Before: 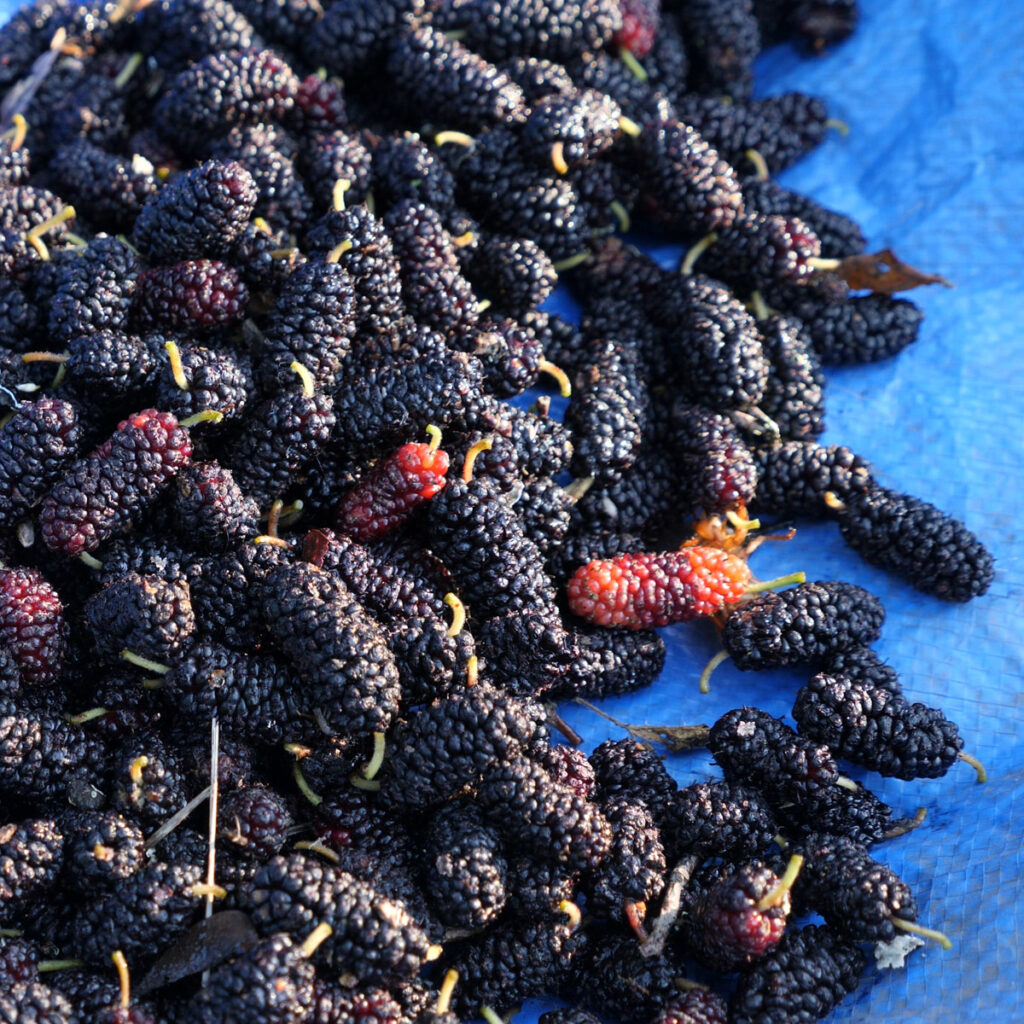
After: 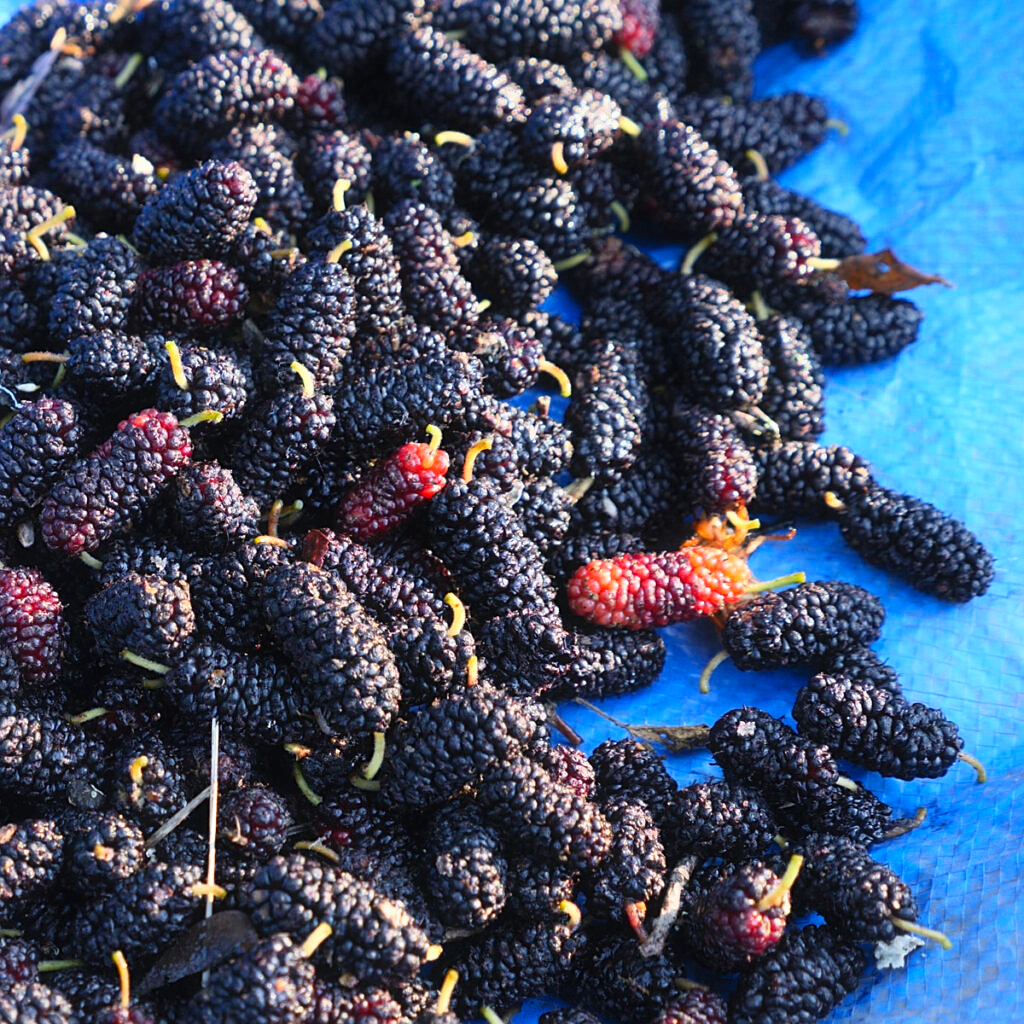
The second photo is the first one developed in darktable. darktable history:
sharpen: amount 0.2
contrast brightness saturation: contrast 0.2, brightness 0.16, saturation 0.22
contrast equalizer: y [[0.5, 0.488, 0.462, 0.461, 0.491, 0.5], [0.5 ×6], [0.5 ×6], [0 ×6], [0 ×6]]
